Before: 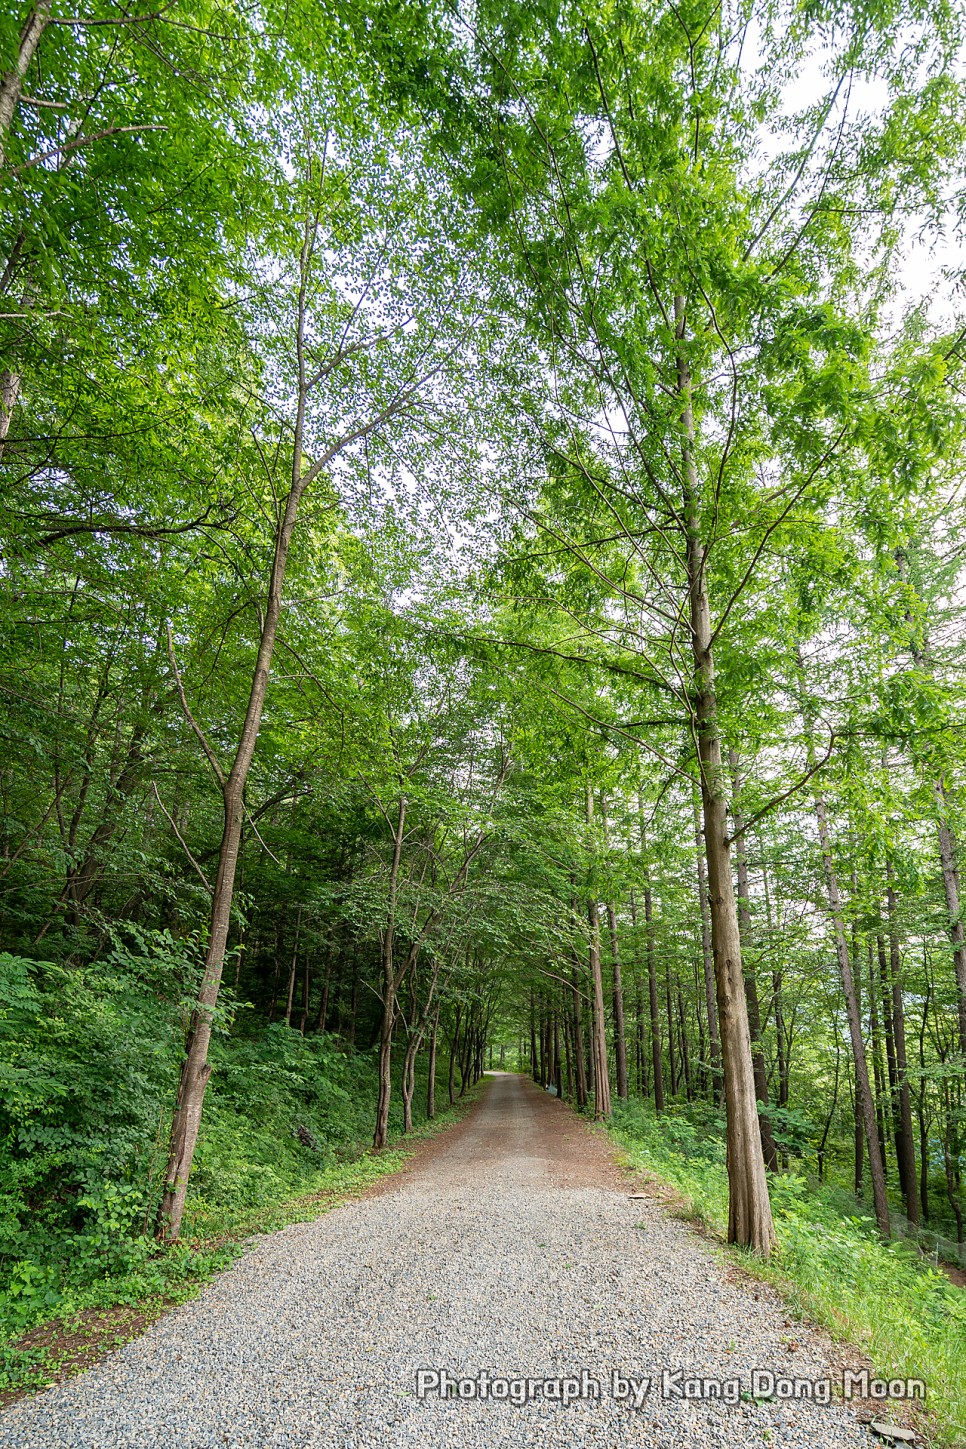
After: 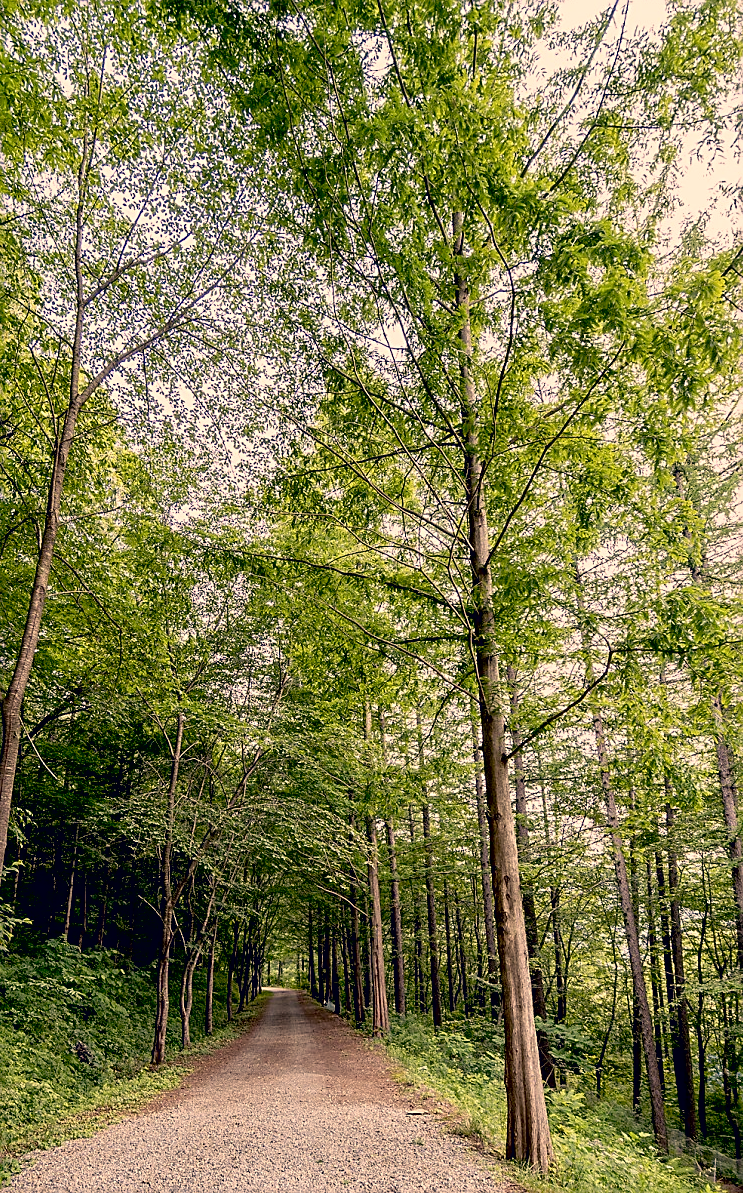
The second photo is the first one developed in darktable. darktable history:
color correction: highlights a* 19.92, highlights b* 27.47, shadows a* 3.43, shadows b* -17.32, saturation 0.728
crop: left 23.079%, top 5.858%, bottom 11.787%
sharpen: on, module defaults
exposure: black level correction 0.028, exposure -0.08 EV, compensate highlight preservation false
